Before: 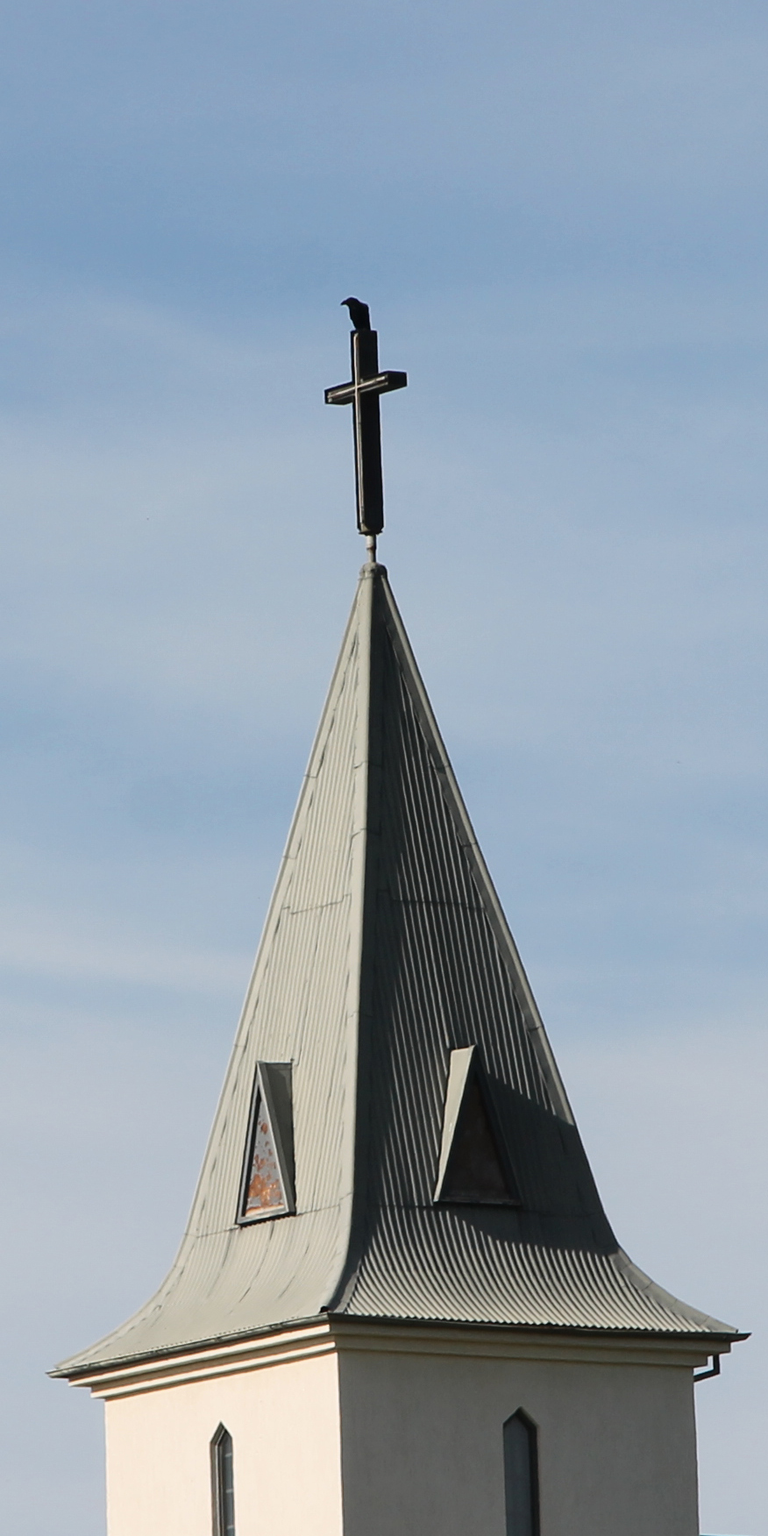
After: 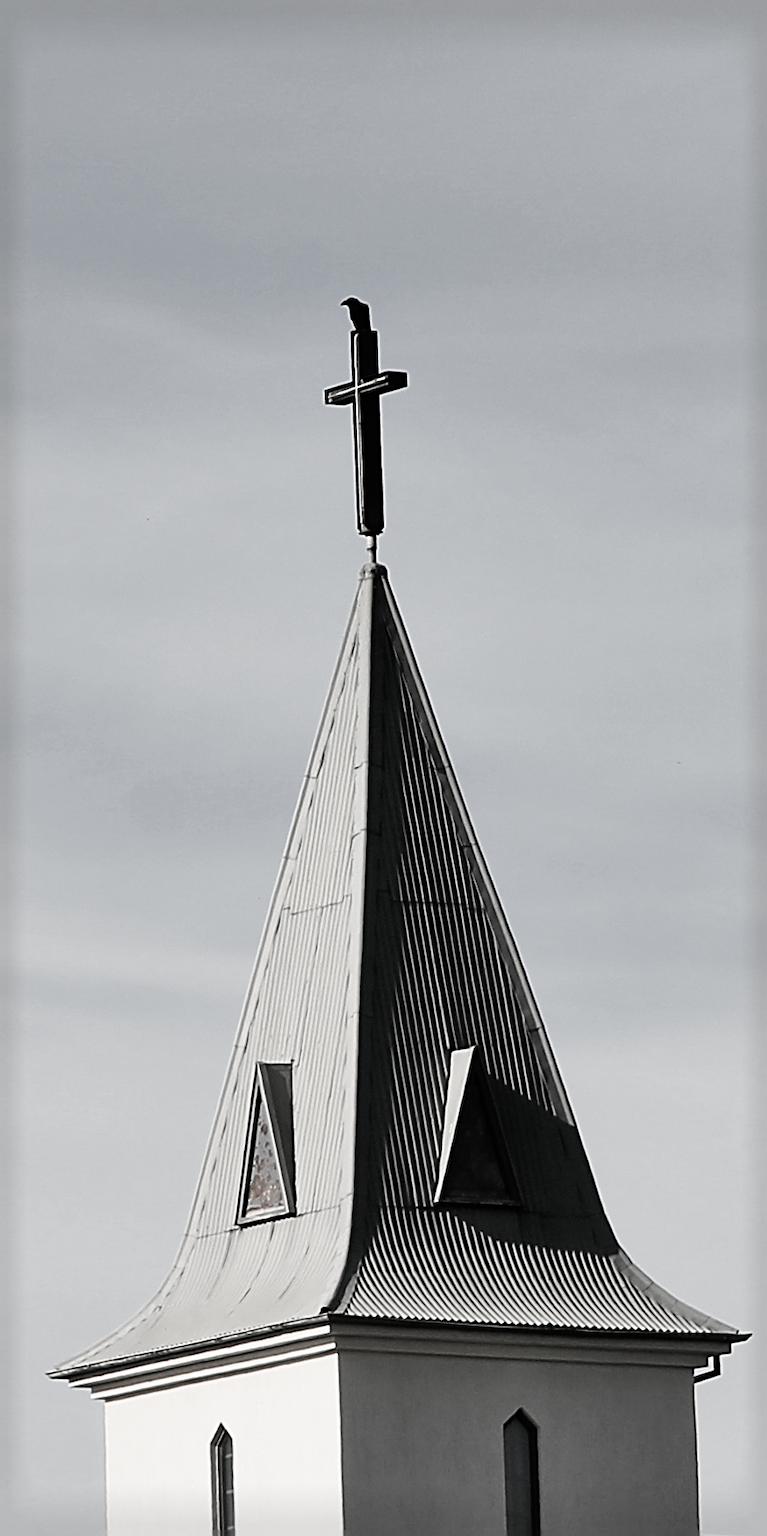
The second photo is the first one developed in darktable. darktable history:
crop: left 0.027%
sharpen: radius 2.683, amount 0.656
color balance rgb: power › hue 329.66°, highlights gain › luminance 14.677%, white fulcrum 0.091 EV, perceptual saturation grading › global saturation 0.726%, perceptual saturation grading › highlights -25.629%, perceptual saturation grading › shadows 29.942%
filmic rgb: black relative exposure -12.07 EV, white relative exposure 2.8 EV, target black luminance 0%, hardness 8.13, latitude 70.61%, contrast 1.139, highlights saturation mix 10.82%, shadows ↔ highlights balance -0.387%
shadows and highlights: shadows 73.36, highlights -23.41, soften with gaussian
color correction: highlights b* -0.057, saturation 0.199
vignetting: fall-off start 93.12%, fall-off radius 5.27%, brightness -0.186, saturation -0.302, automatic ratio true, width/height ratio 1.332, shape 0.043
